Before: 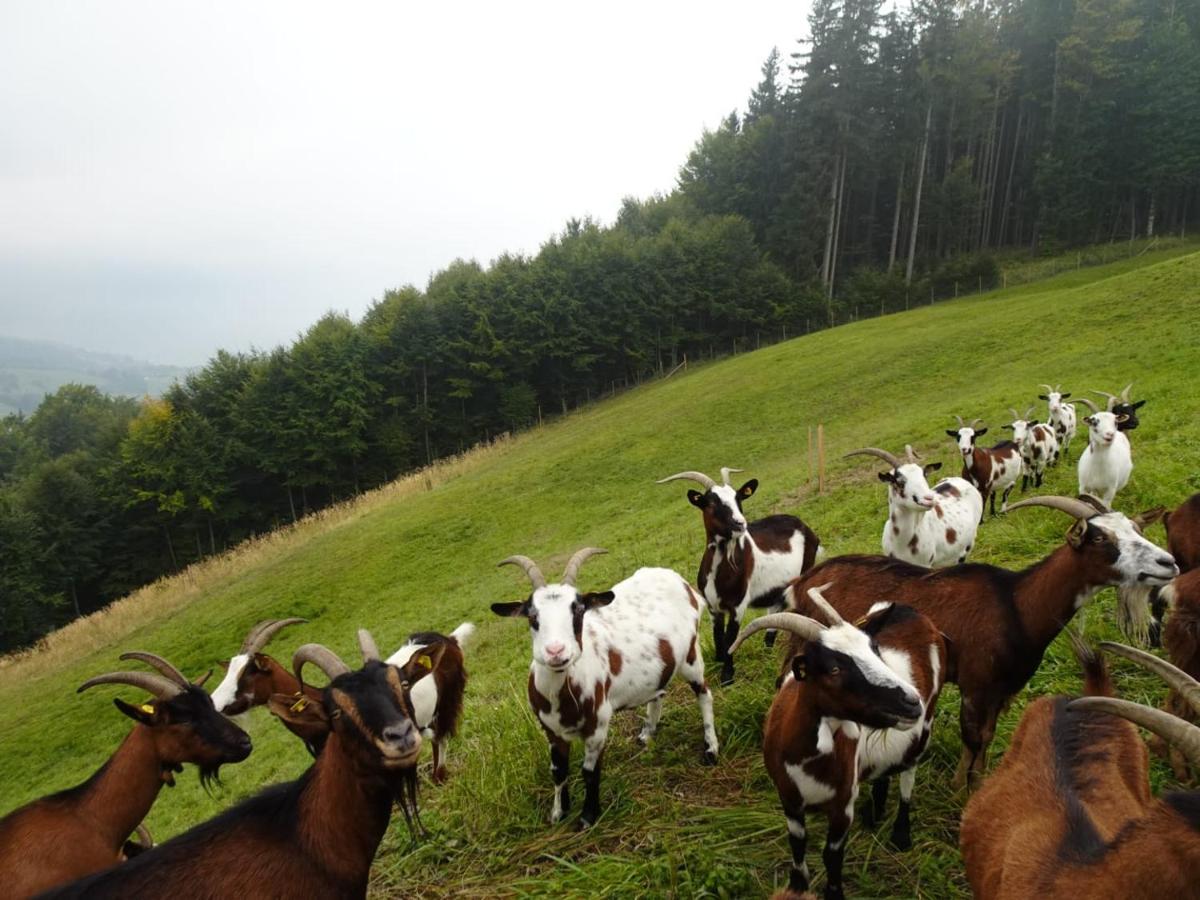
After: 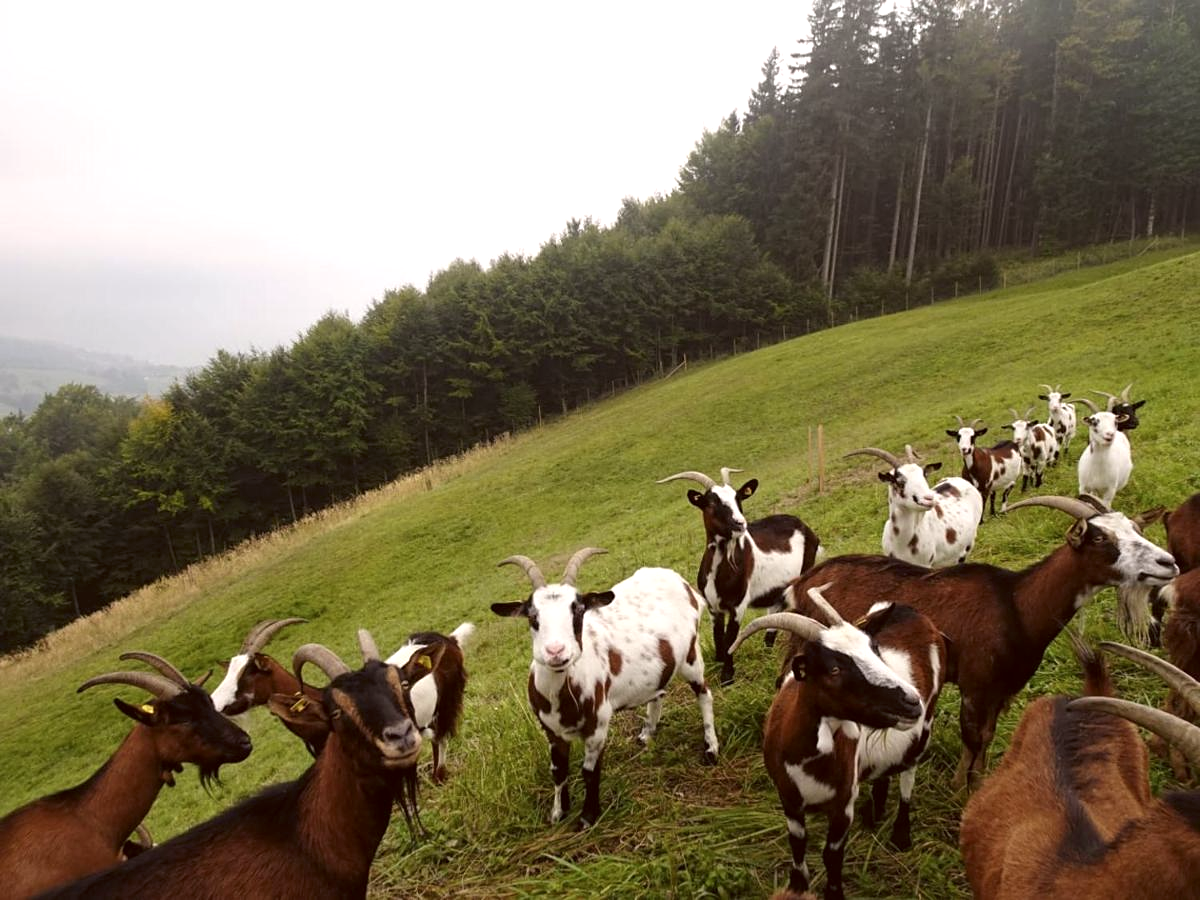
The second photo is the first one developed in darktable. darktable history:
color correction: highlights a* 10.25, highlights b* 9.7, shadows a* 8.09, shadows b* 7.67, saturation 0.822
exposure: exposure 0.194 EV, compensate highlight preservation false
color calibration: illuminant Planckian (black body), adaptation linear Bradford (ICC v4), x 0.365, y 0.367, temperature 4419.27 K, clip negative RGB from gamut false
sharpen: amount 0.211
